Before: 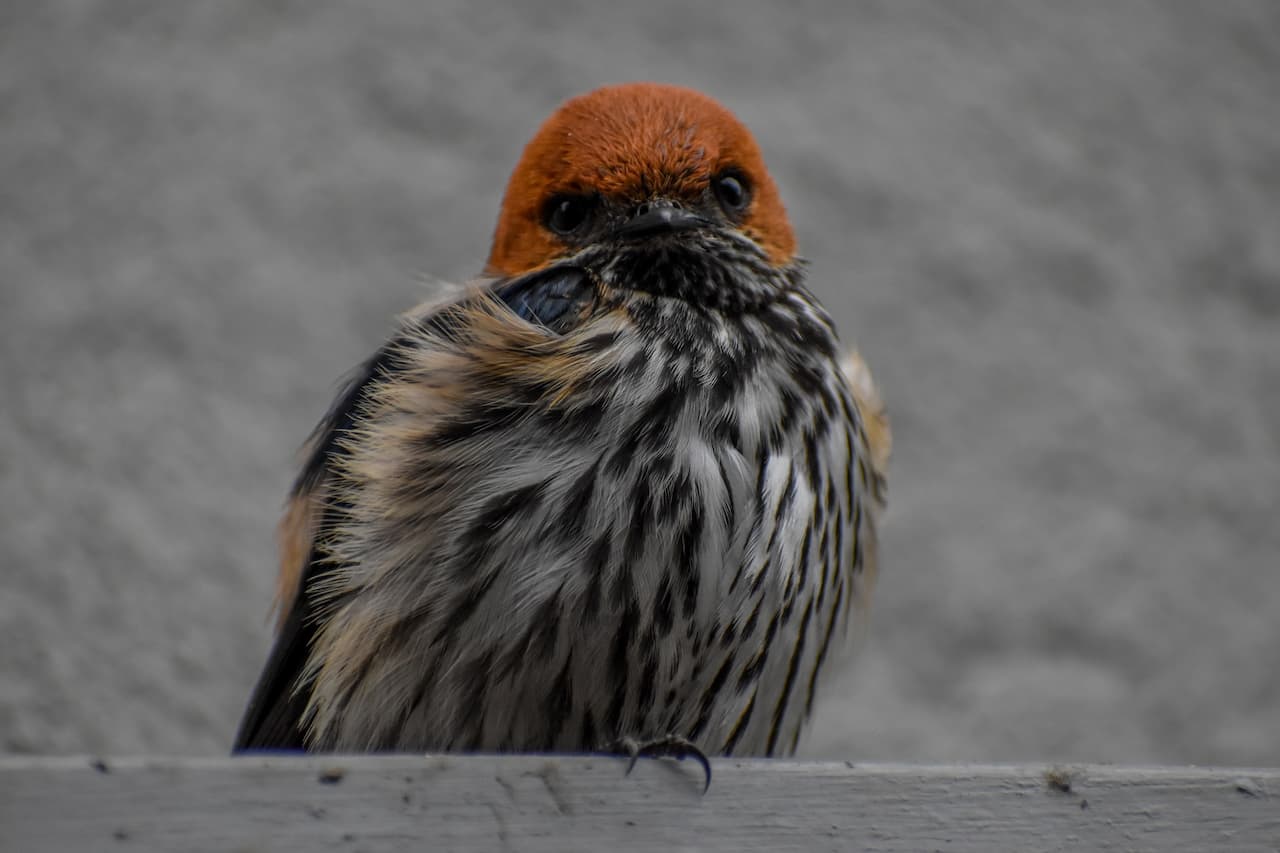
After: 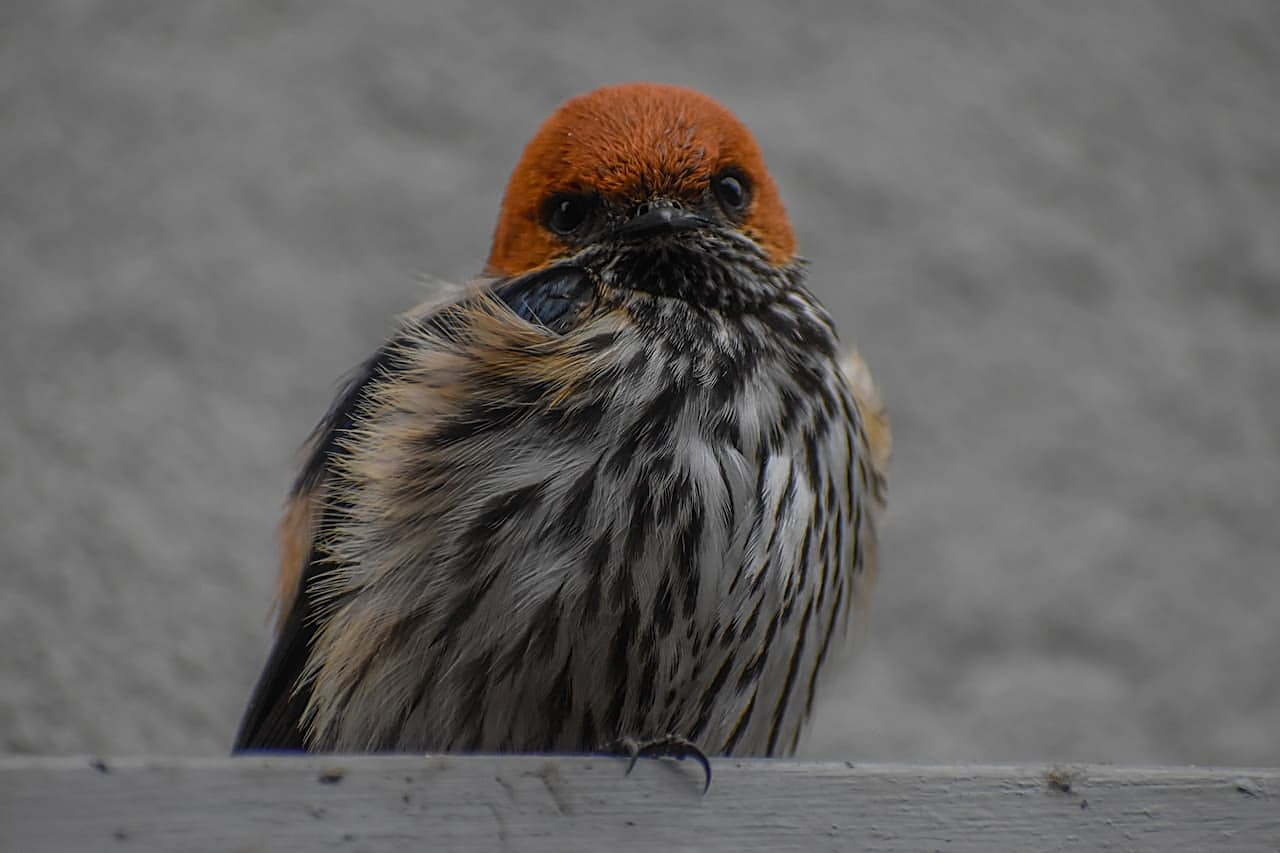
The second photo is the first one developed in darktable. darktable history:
sharpen: on, module defaults
contrast equalizer: y [[0.5, 0.486, 0.447, 0.446, 0.489, 0.5], [0.5 ×6], [0.5 ×6], [0 ×6], [0 ×6]]
